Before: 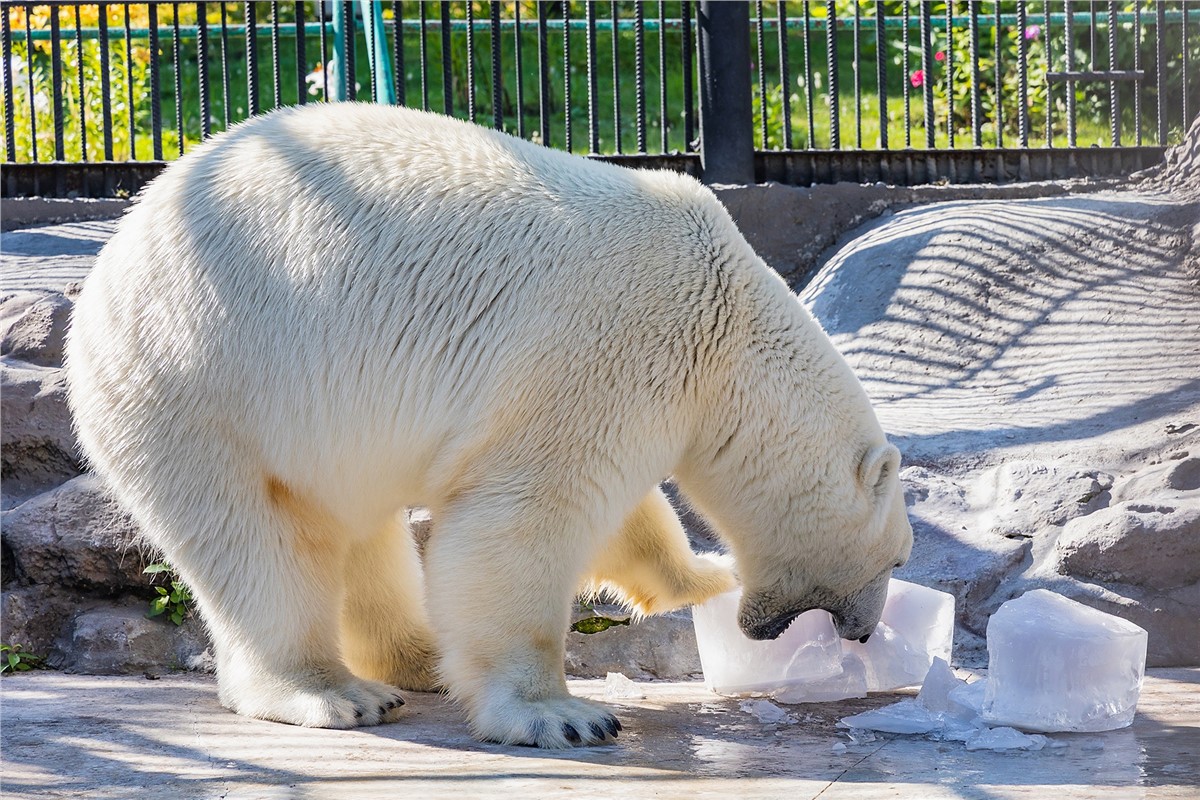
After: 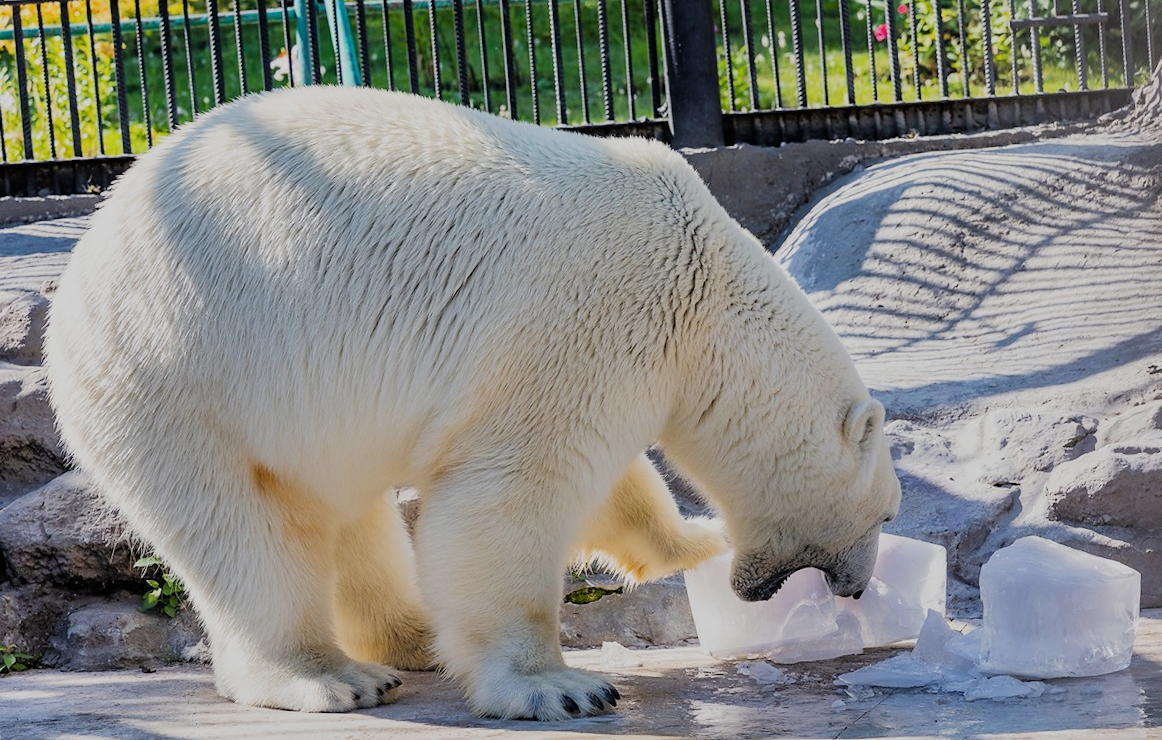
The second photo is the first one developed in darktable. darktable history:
tone equalizer: on, module defaults
shadows and highlights: shadows 25, highlights -48, soften with gaussian
filmic rgb: black relative exposure -7.65 EV, white relative exposure 4.56 EV, hardness 3.61
rotate and perspective: rotation -3°, crop left 0.031, crop right 0.968, crop top 0.07, crop bottom 0.93
